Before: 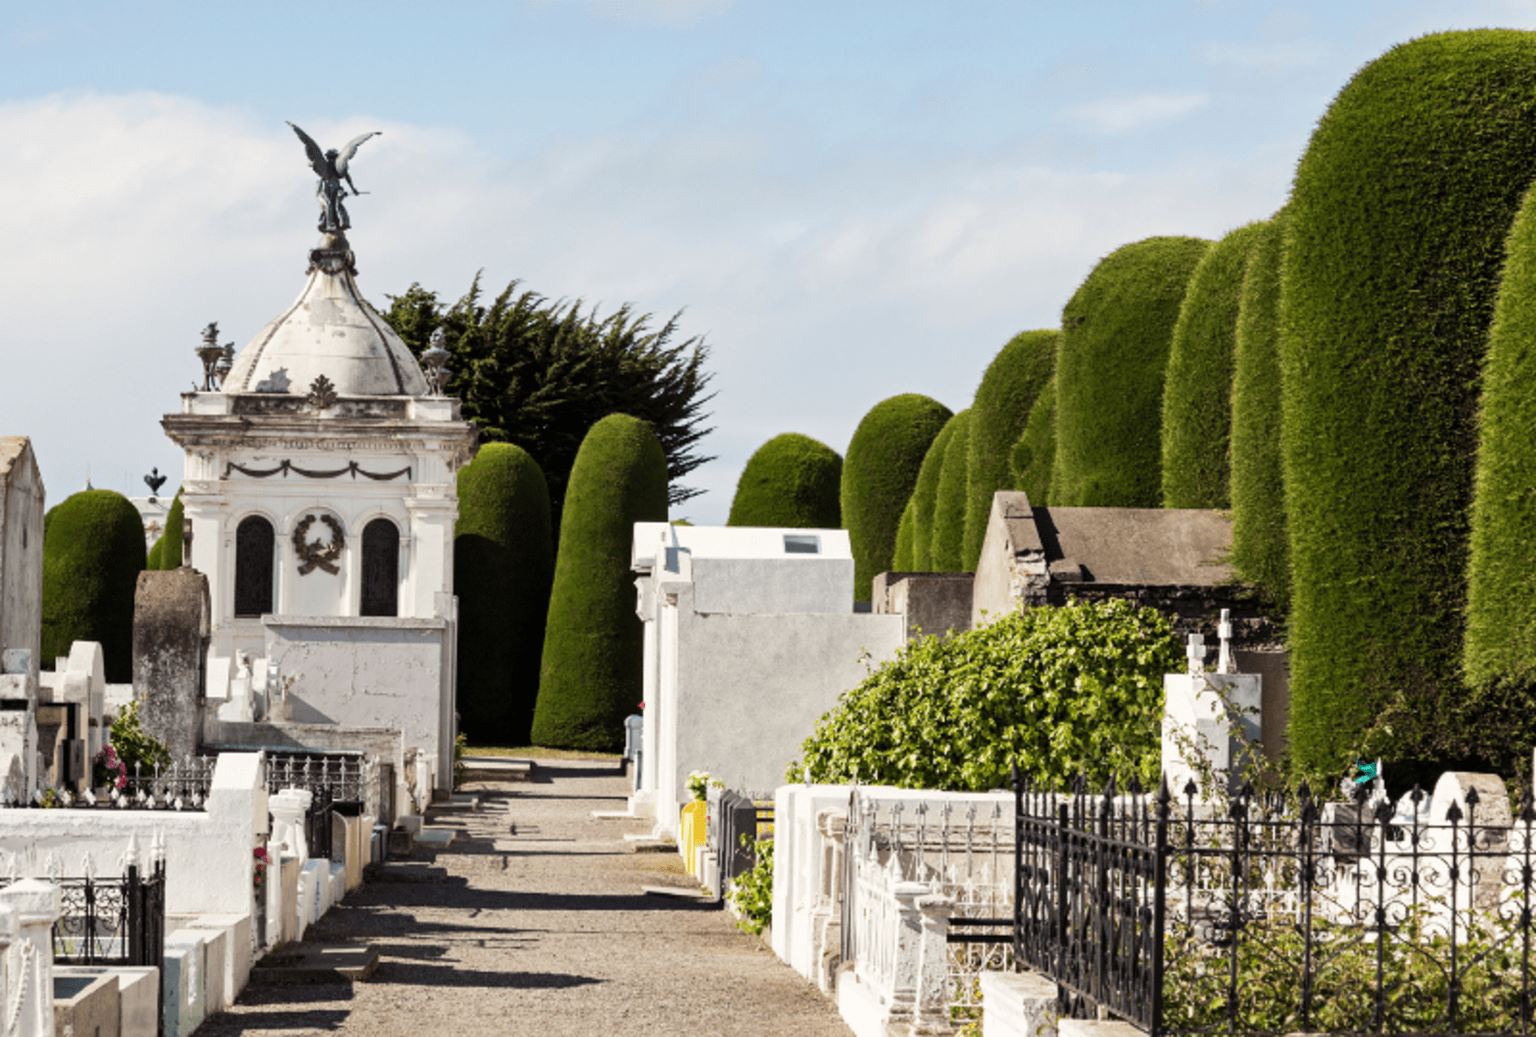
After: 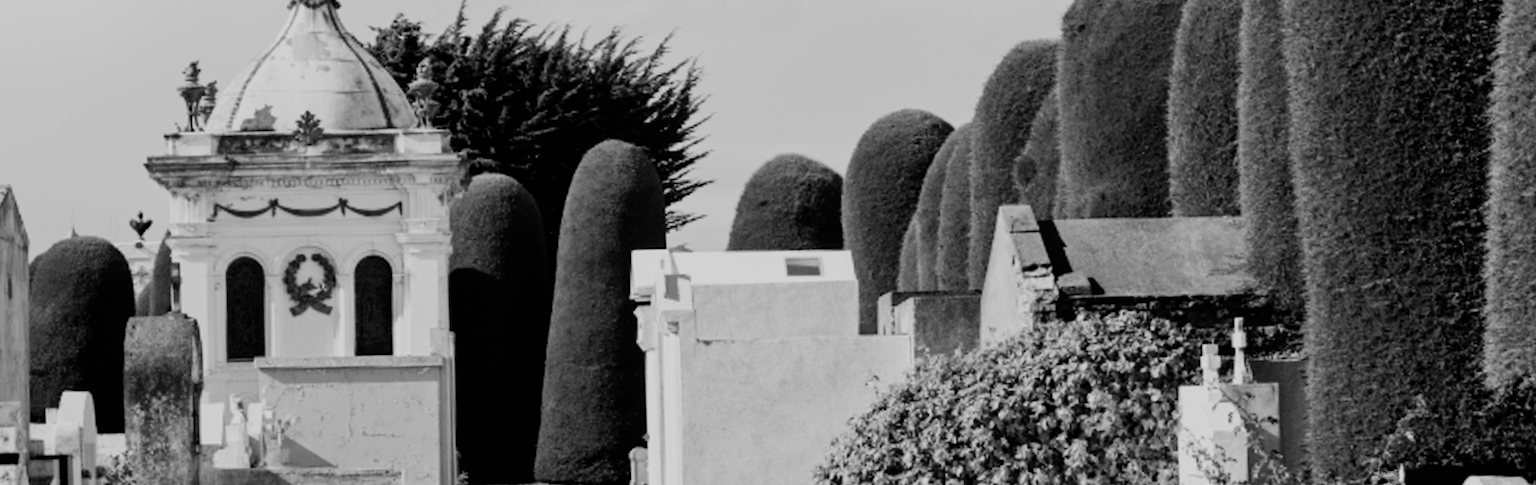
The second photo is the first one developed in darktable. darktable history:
crop and rotate: top 26.056%, bottom 25.543%
filmic rgb: black relative exposure -7.65 EV, white relative exposure 4.56 EV, hardness 3.61, color science v6 (2022)
monochrome: on, module defaults
rotate and perspective: rotation -2°, crop left 0.022, crop right 0.978, crop top 0.049, crop bottom 0.951
